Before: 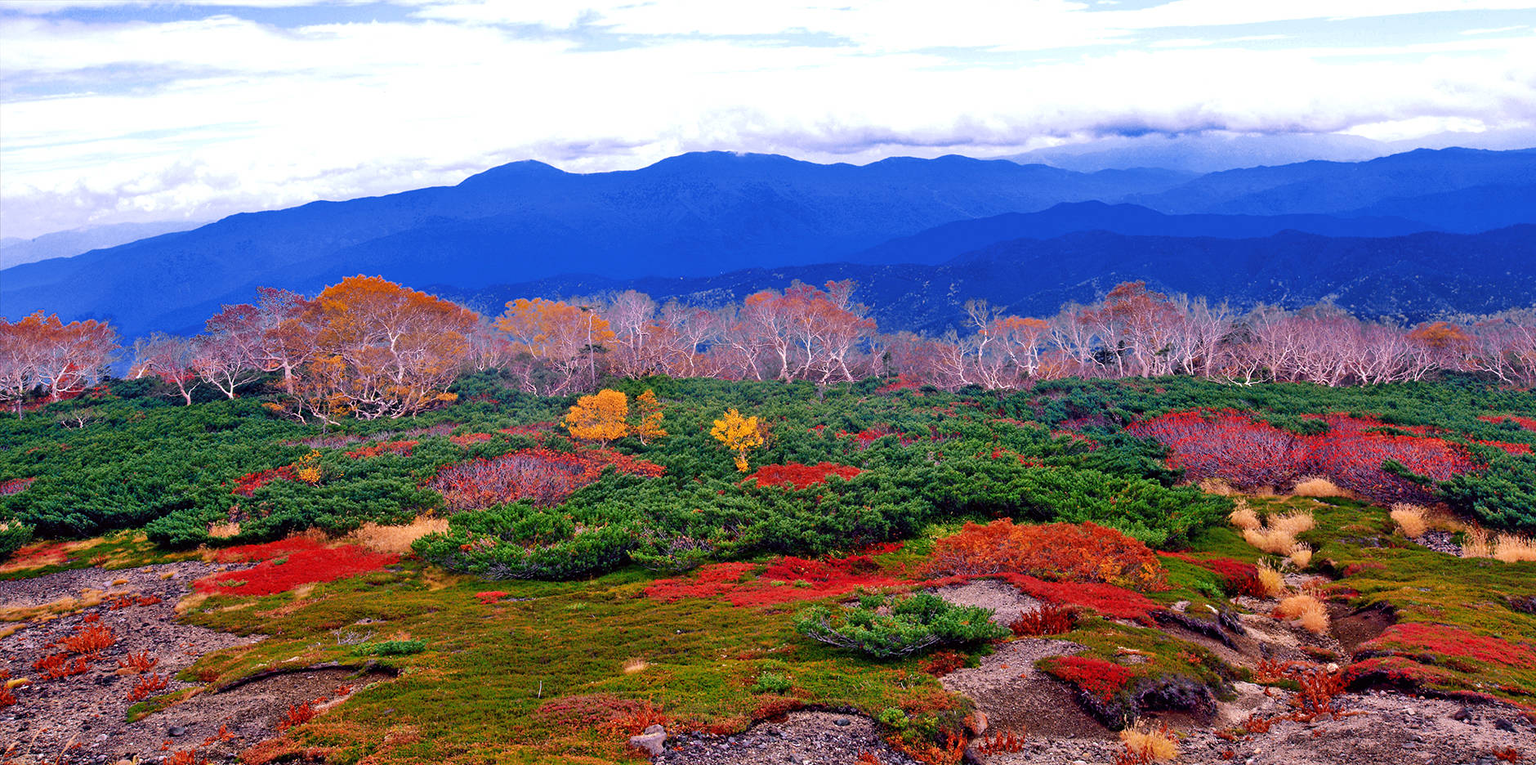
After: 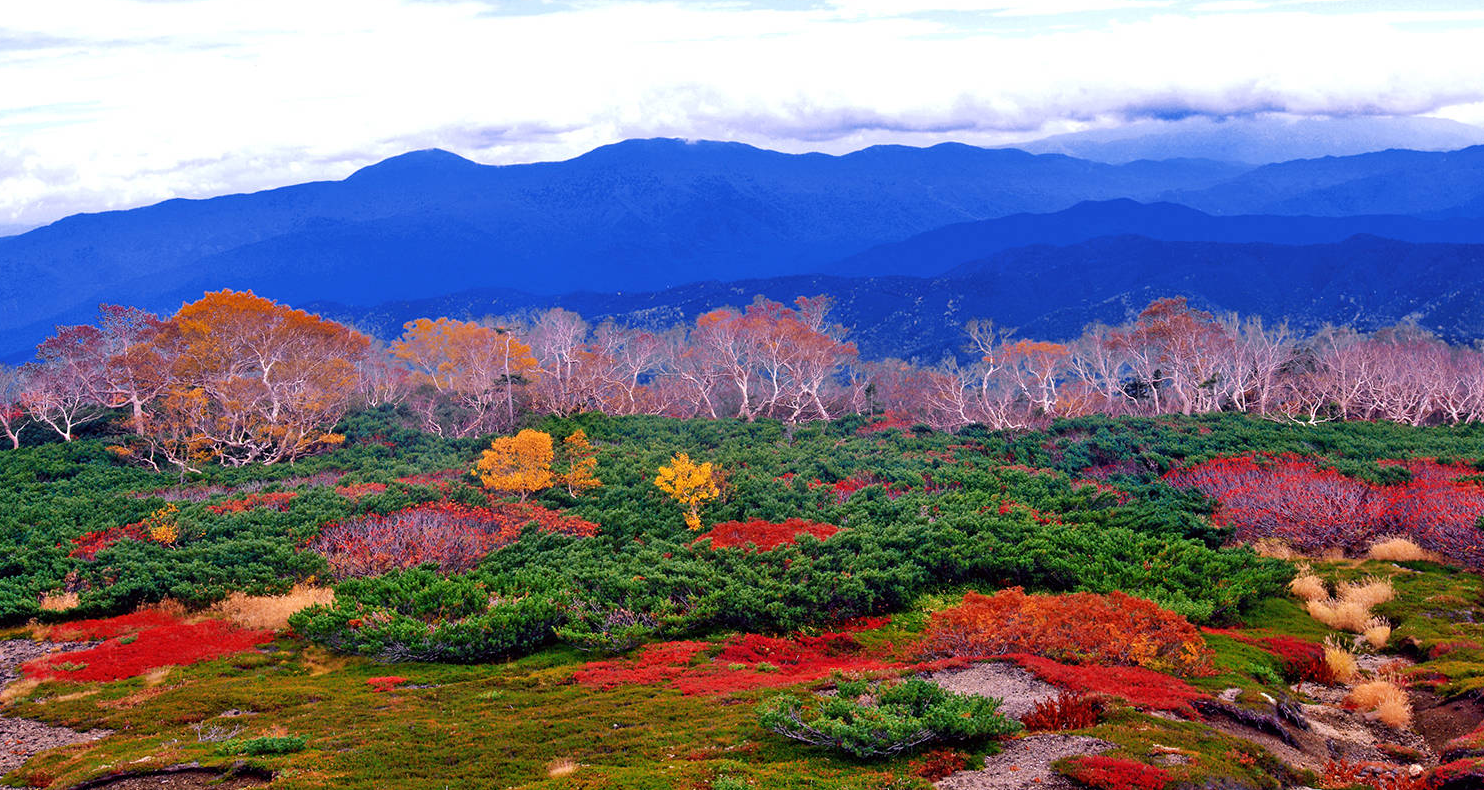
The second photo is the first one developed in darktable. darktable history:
crop: left 11.488%, top 5.098%, right 9.572%, bottom 10.489%
